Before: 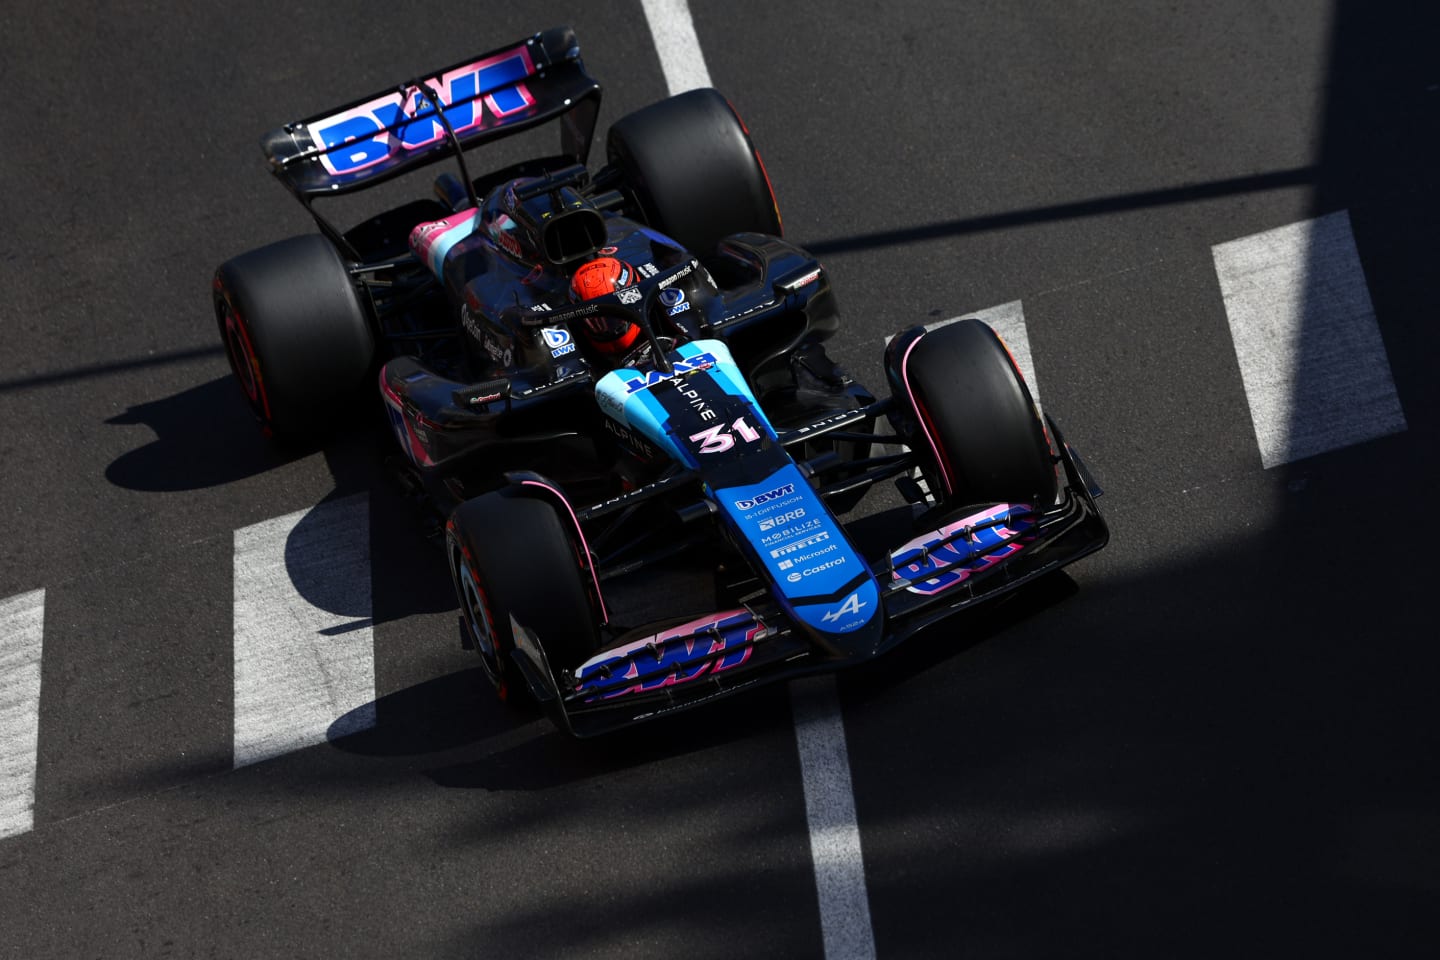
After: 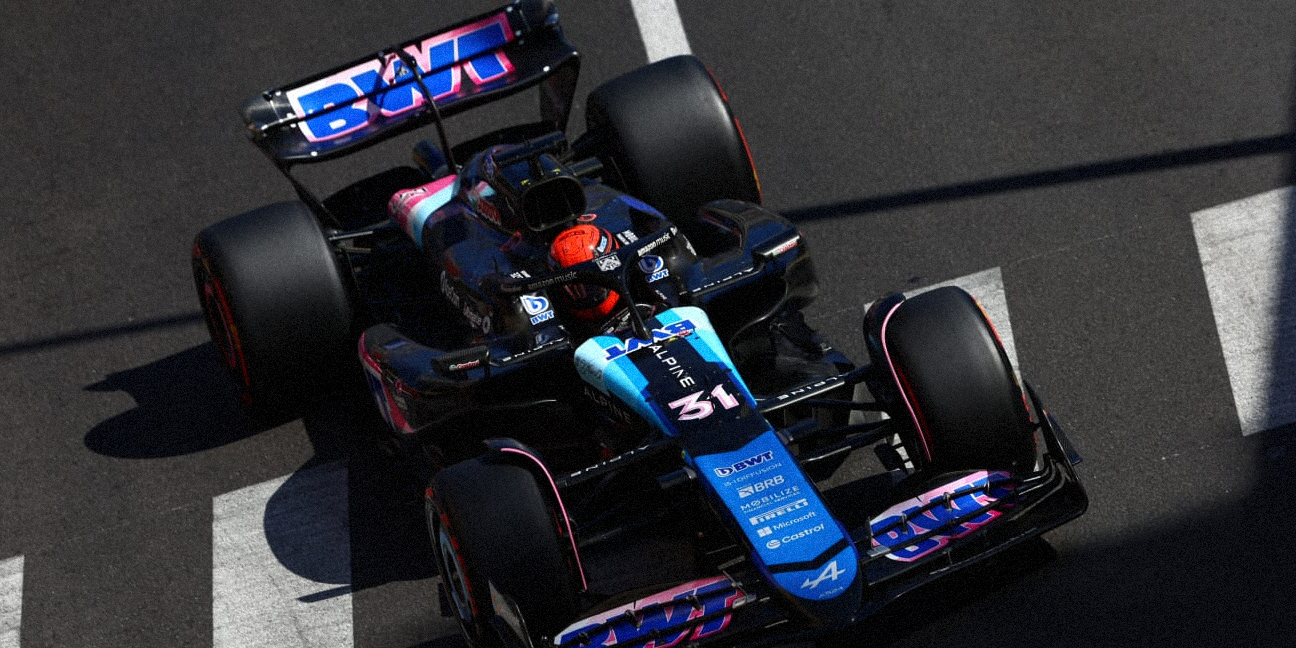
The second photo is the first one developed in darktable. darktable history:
crop: left 1.509%, top 3.452%, right 7.696%, bottom 28.452%
grain: mid-tones bias 0%
